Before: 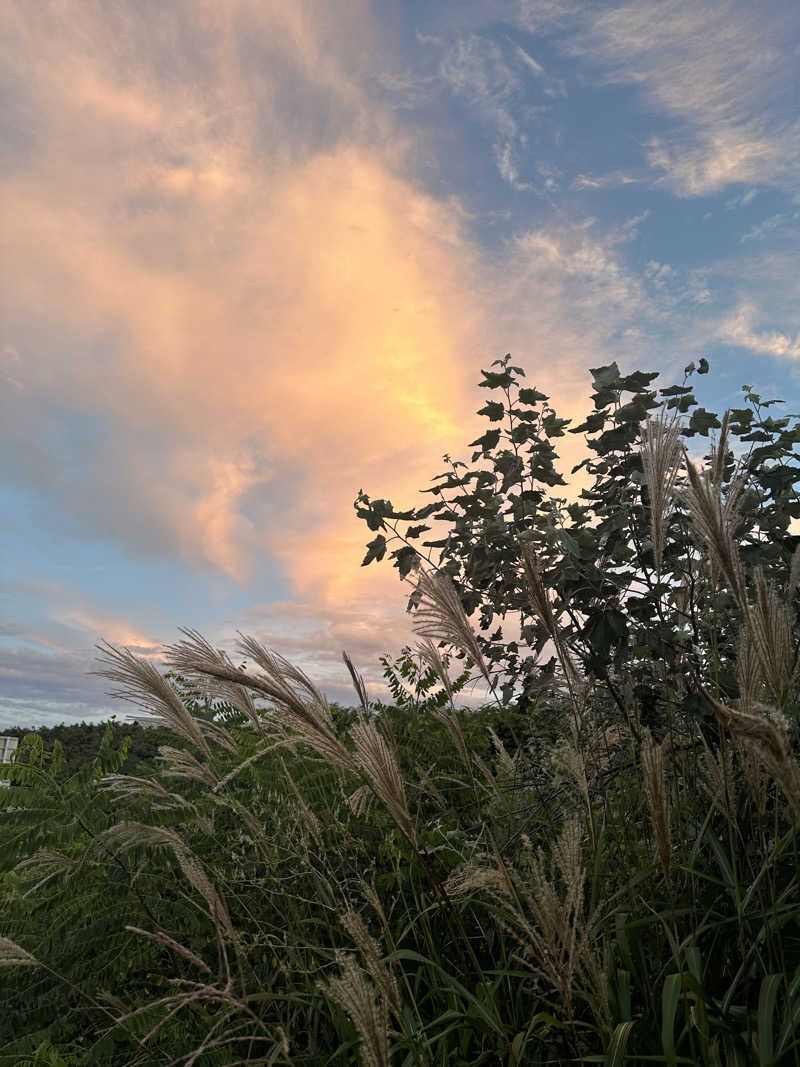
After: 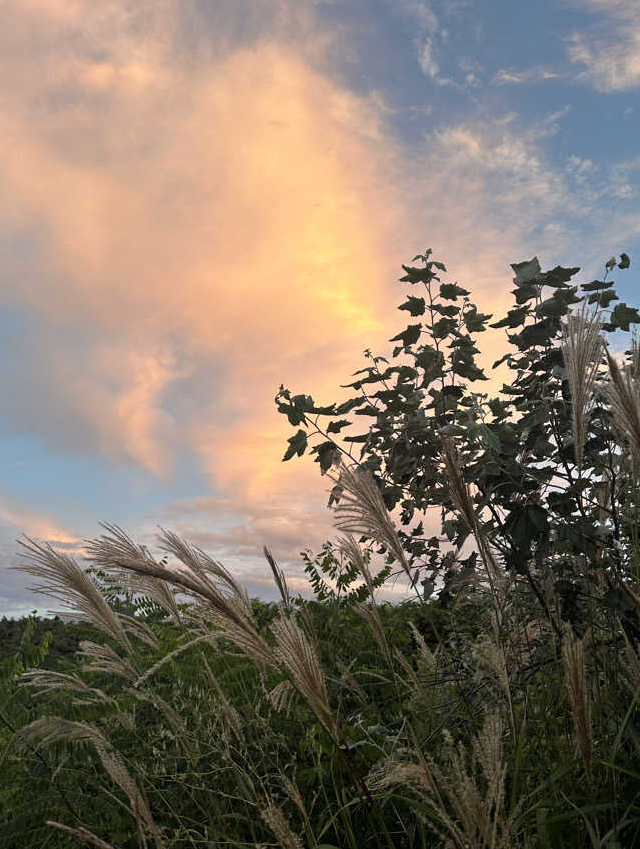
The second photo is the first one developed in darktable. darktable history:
crop and rotate: left 10.041%, top 9.927%, right 9.94%, bottom 10.463%
